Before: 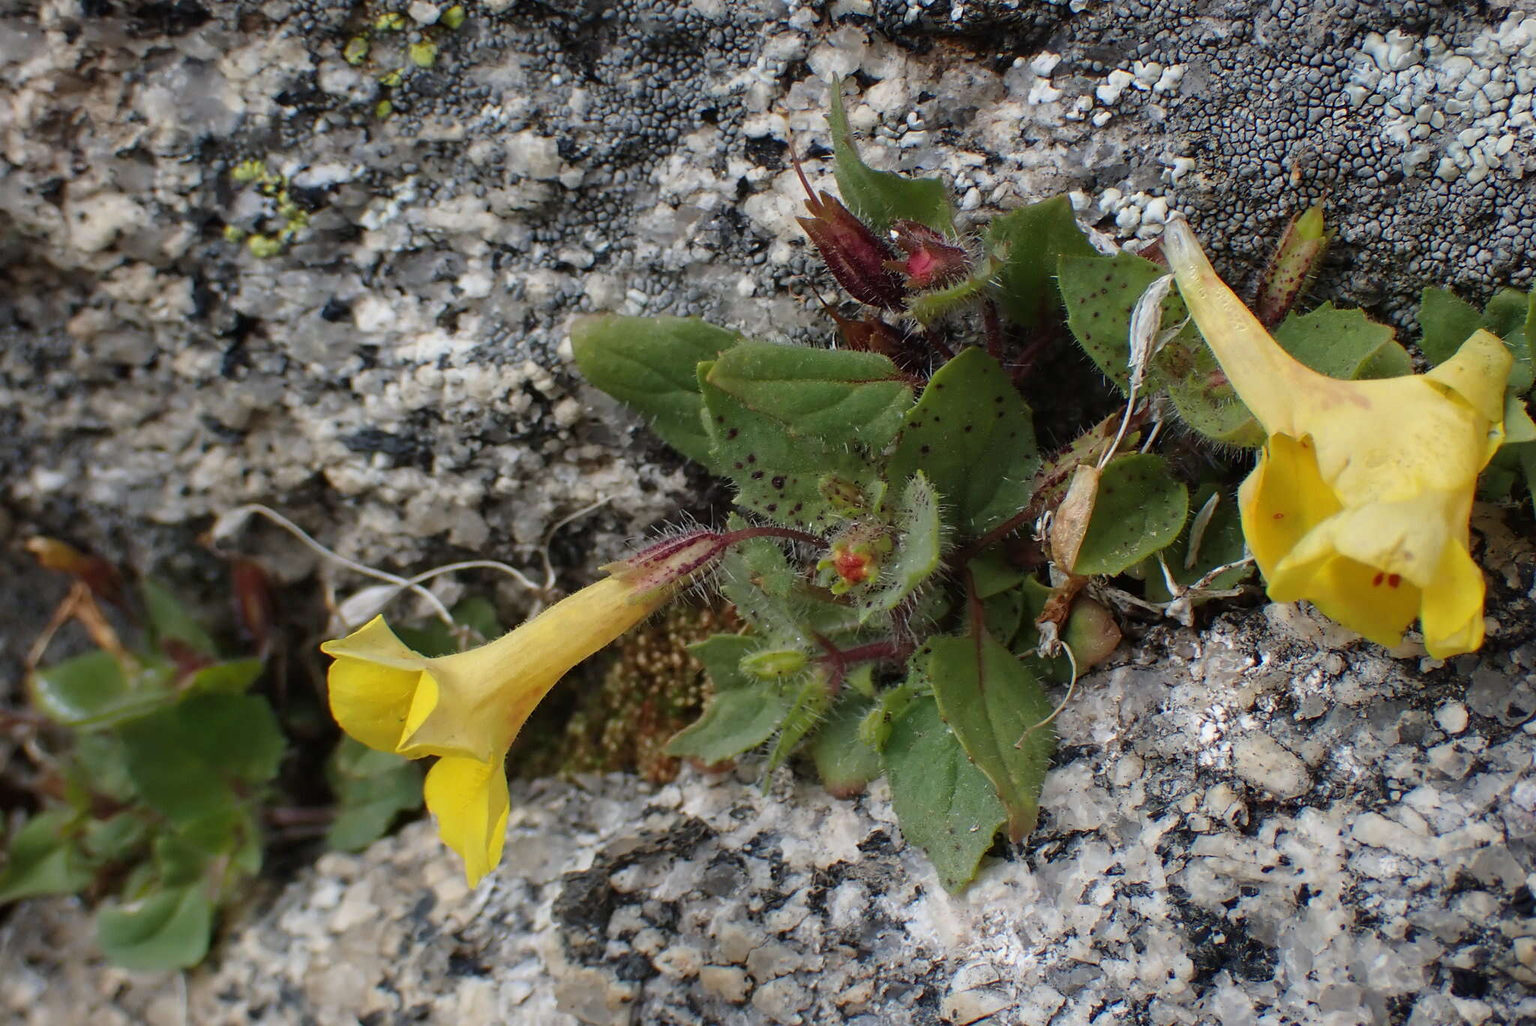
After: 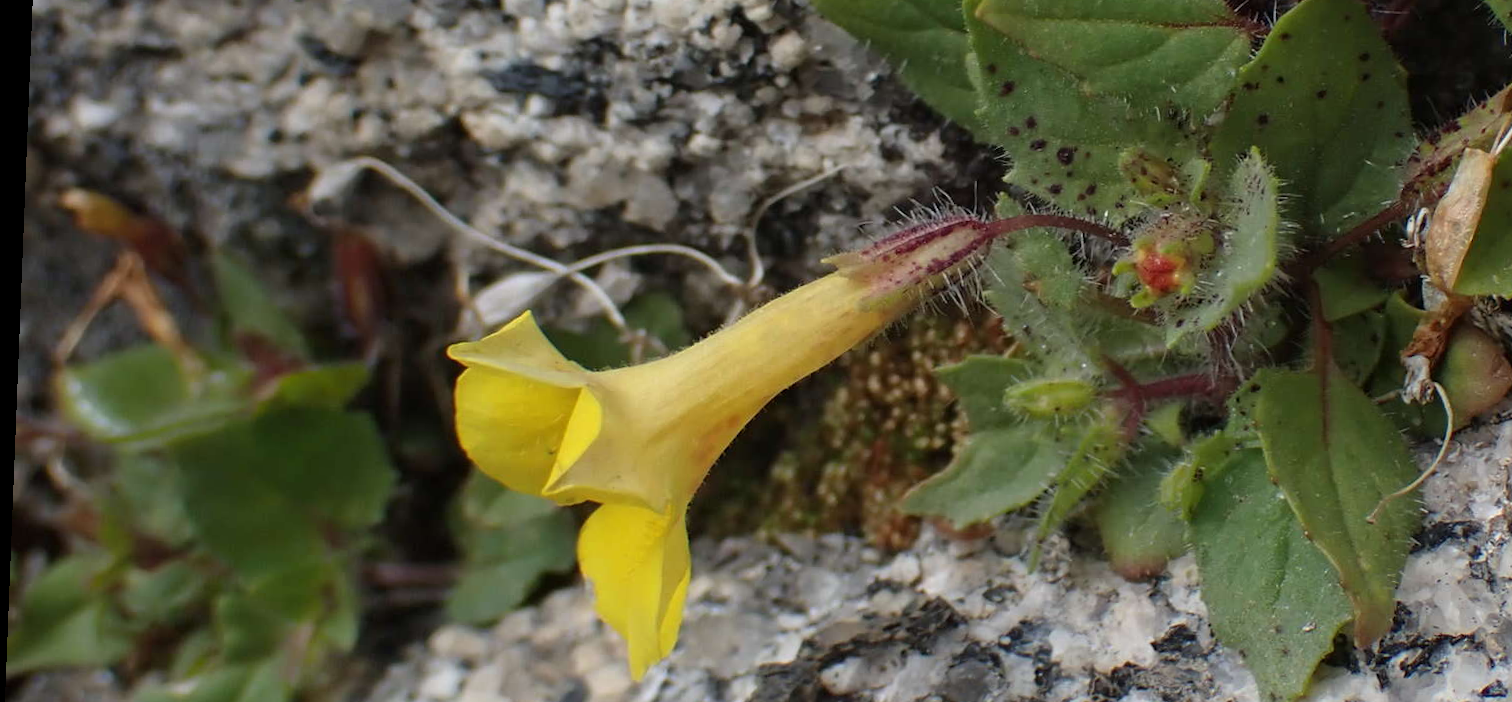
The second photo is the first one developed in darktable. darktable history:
crop: top 36.498%, right 27.964%, bottom 14.995%
rotate and perspective: rotation 2.27°, automatic cropping off
